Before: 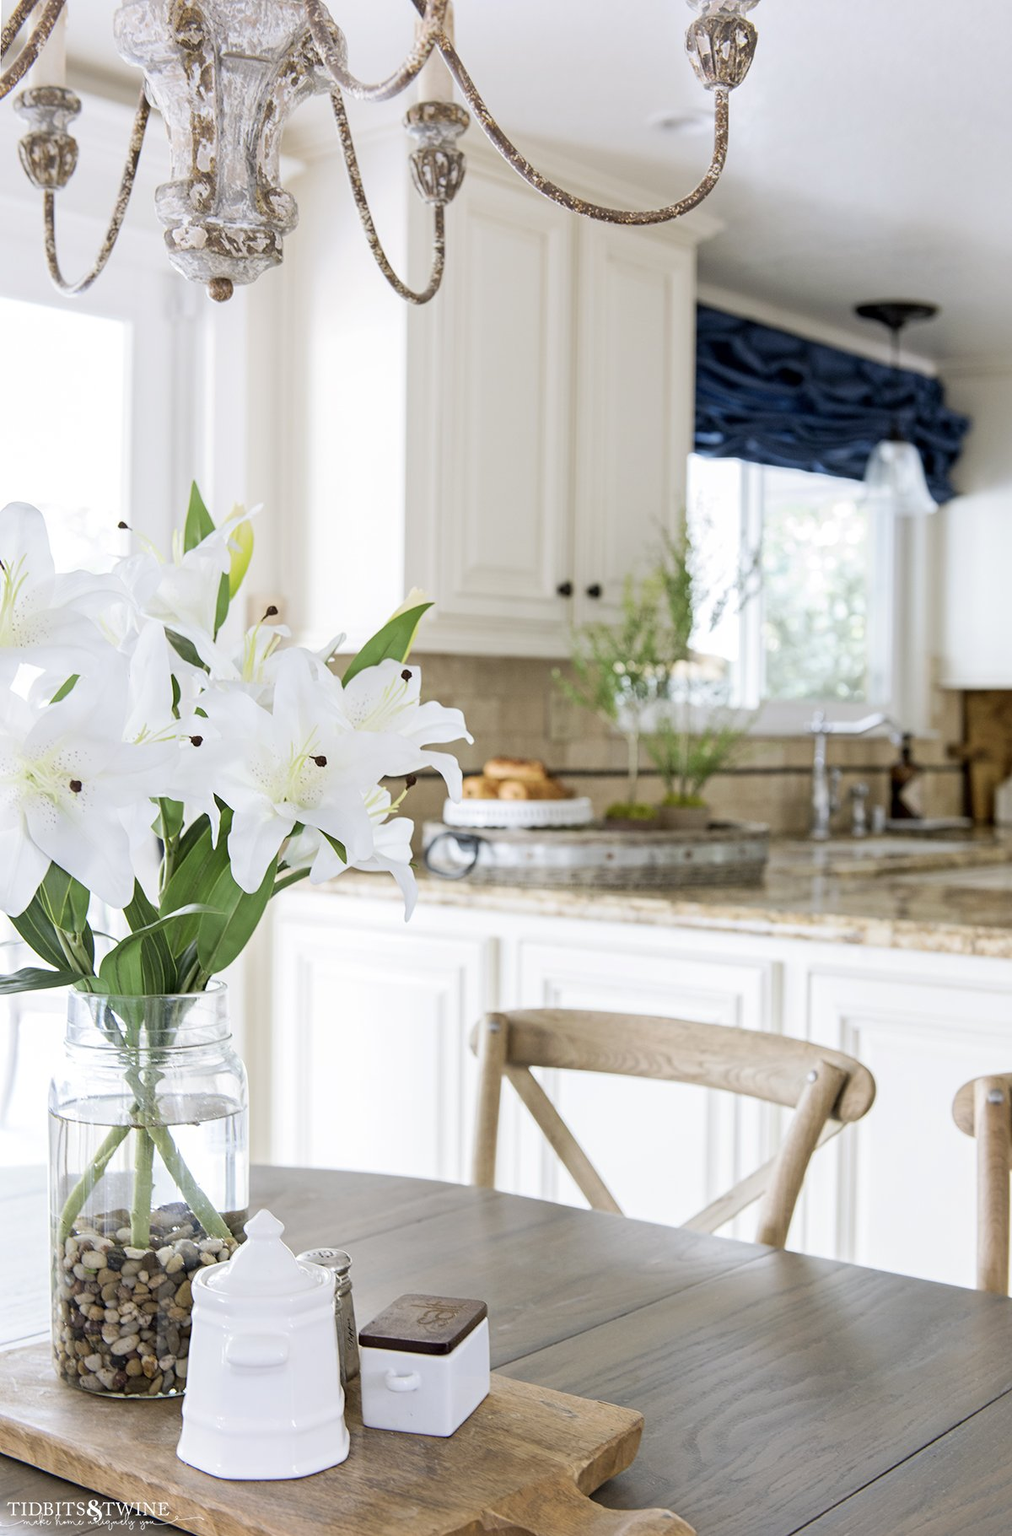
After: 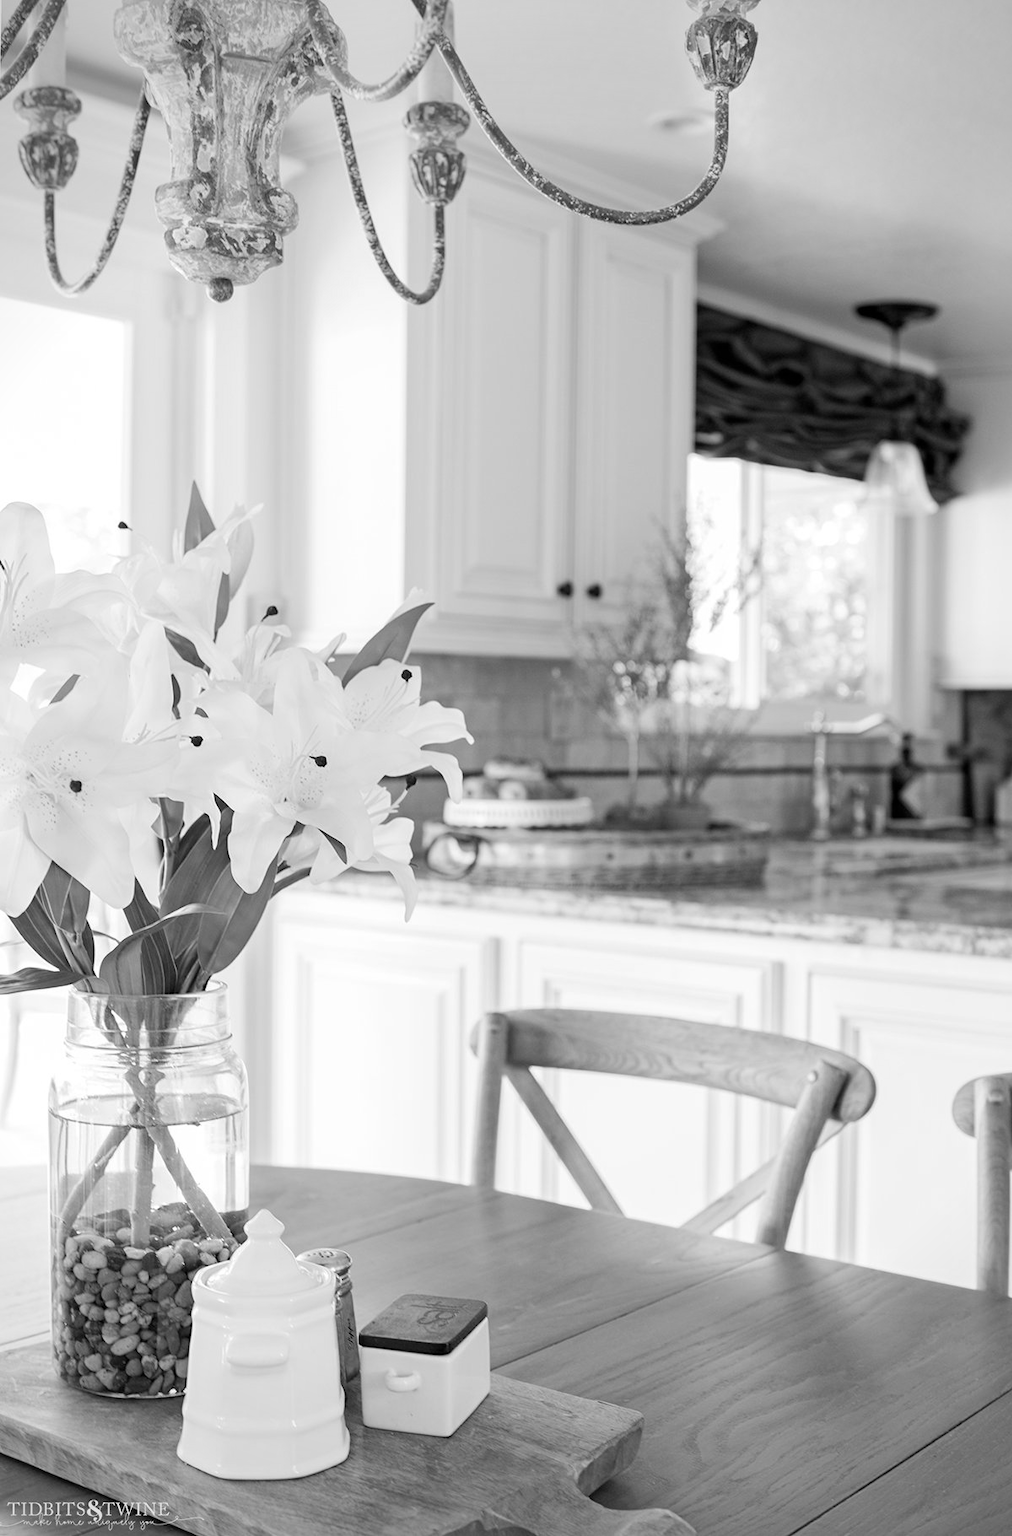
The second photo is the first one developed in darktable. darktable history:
vignetting: fall-off radius 60.92%
color zones: curves: ch1 [(0, -0.394) (0.143, -0.394) (0.286, -0.394) (0.429, -0.392) (0.571, -0.391) (0.714, -0.391) (0.857, -0.391) (1, -0.394)]
